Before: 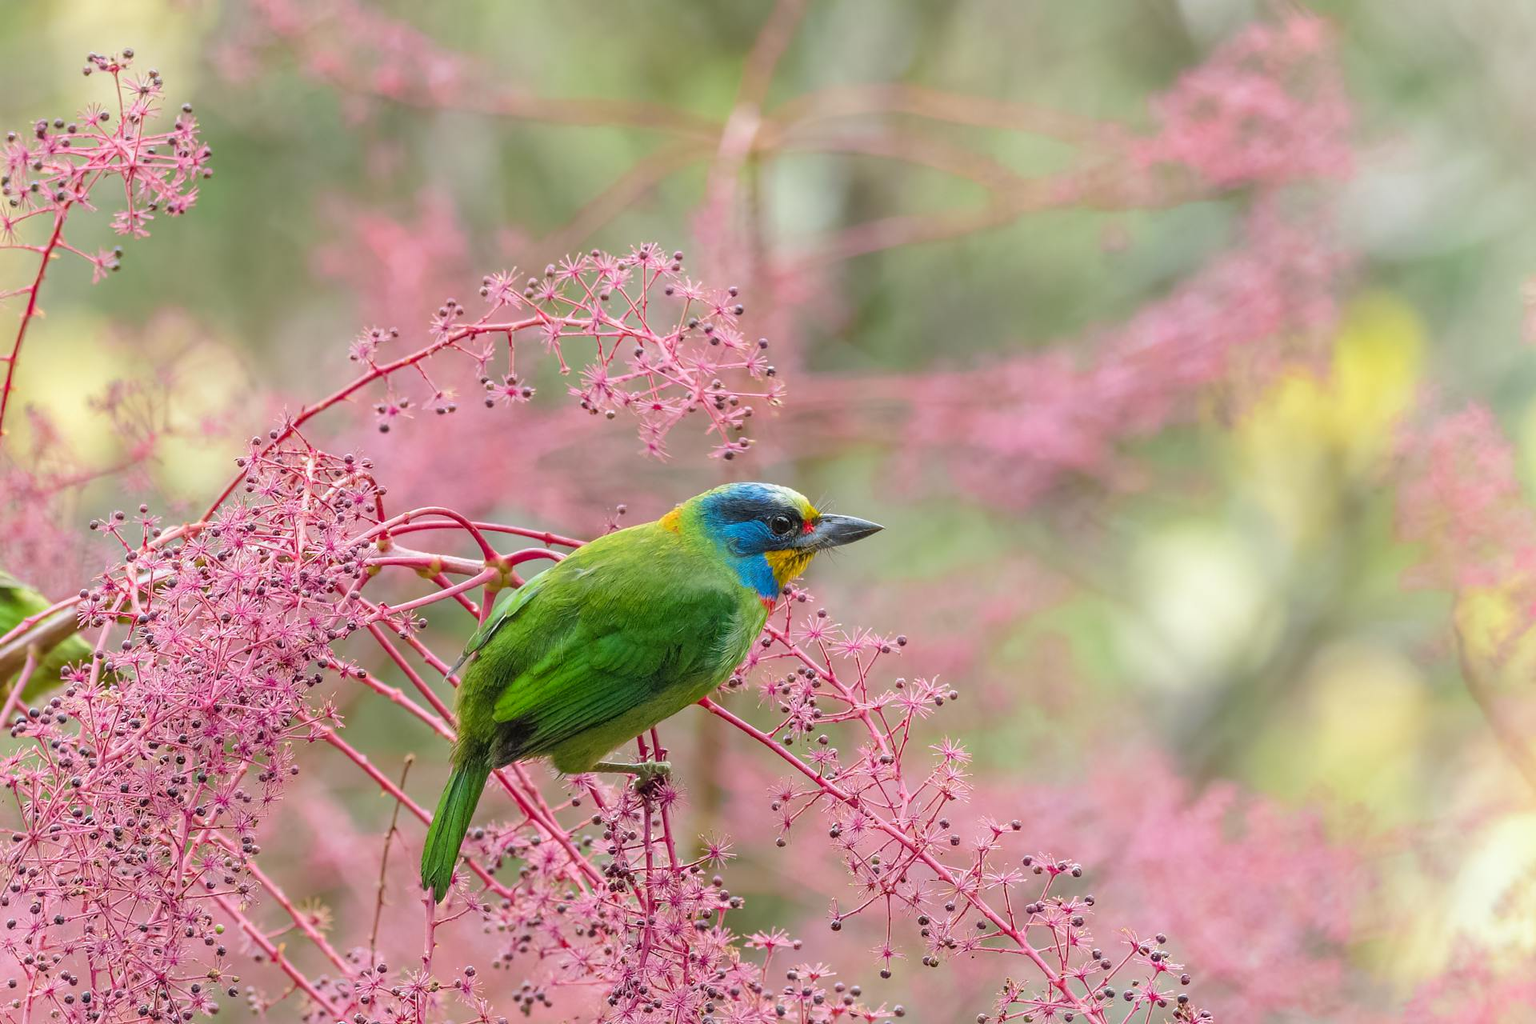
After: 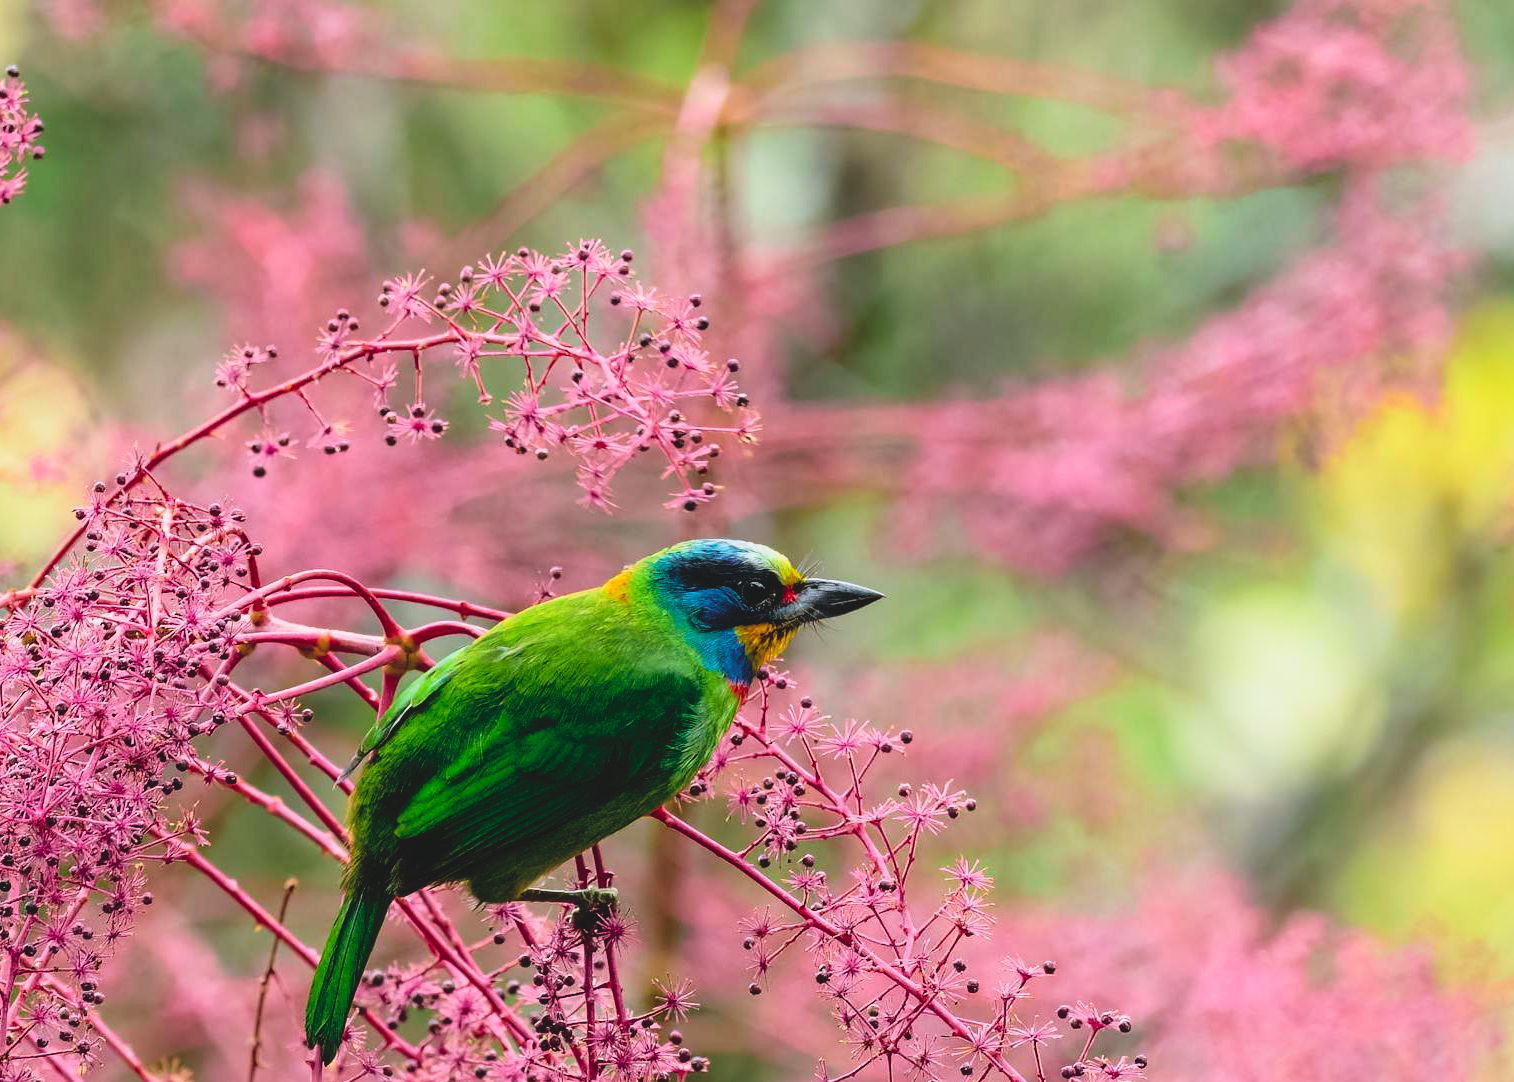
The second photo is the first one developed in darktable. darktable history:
crop: left 11.538%, top 5.029%, right 9.598%, bottom 10.37%
base curve: curves: ch0 [(0, 0.02) (0.083, 0.036) (1, 1)], preserve colors none
tone curve: curves: ch0 [(0, 0.014) (0.17, 0.099) (0.398, 0.423) (0.728, 0.808) (0.877, 0.91) (0.99, 0.955)]; ch1 [(0, 0) (0.377, 0.325) (0.493, 0.491) (0.505, 0.504) (0.515, 0.515) (0.554, 0.575) (0.623, 0.643) (0.701, 0.718) (1, 1)]; ch2 [(0, 0) (0.423, 0.453) (0.481, 0.485) (0.501, 0.501) (0.531, 0.527) (0.586, 0.597) (0.663, 0.706) (0.717, 0.753) (1, 0.991)], color space Lab, independent channels, preserve colors none
